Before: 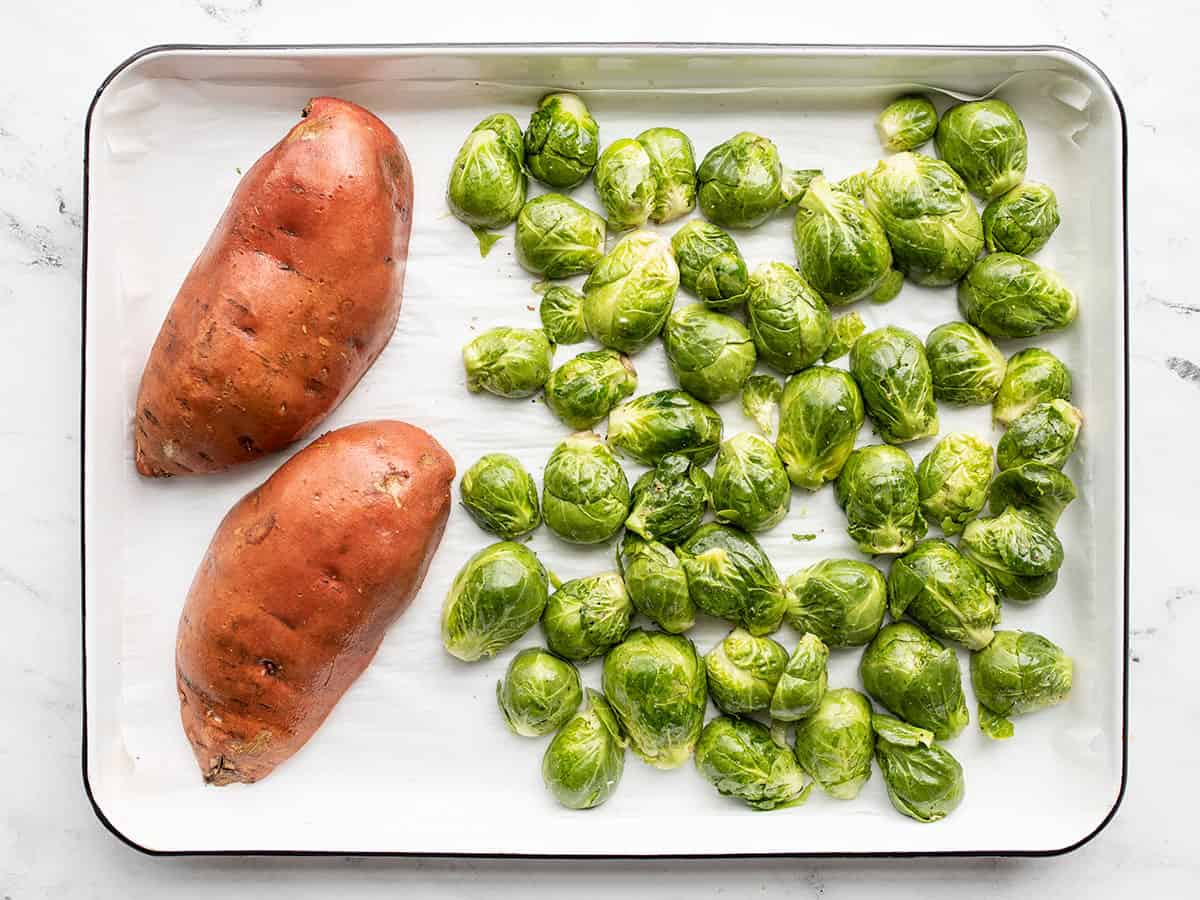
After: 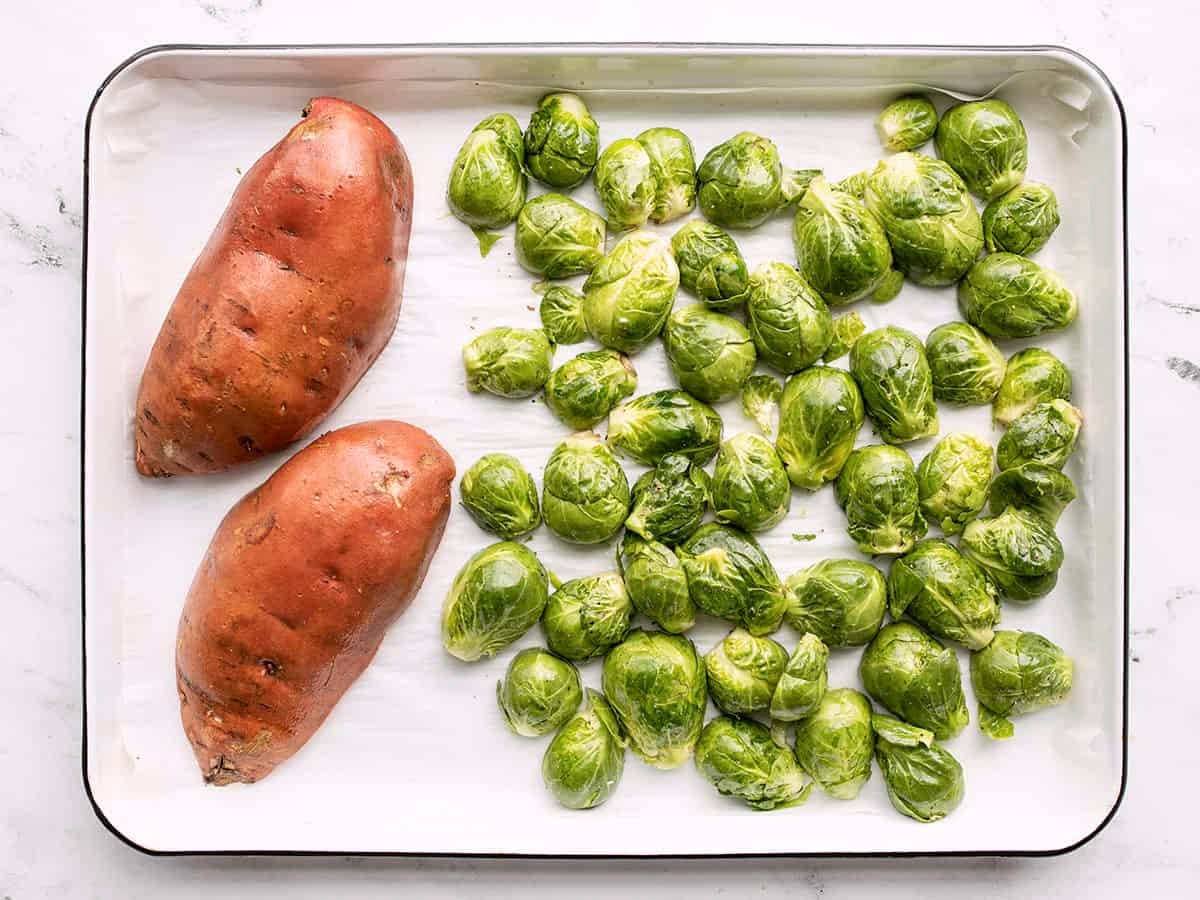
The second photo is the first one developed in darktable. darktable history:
color correction: highlights a* 3.01, highlights b* -1.2, shadows a* -0.119, shadows b* 1.96, saturation 0.984
